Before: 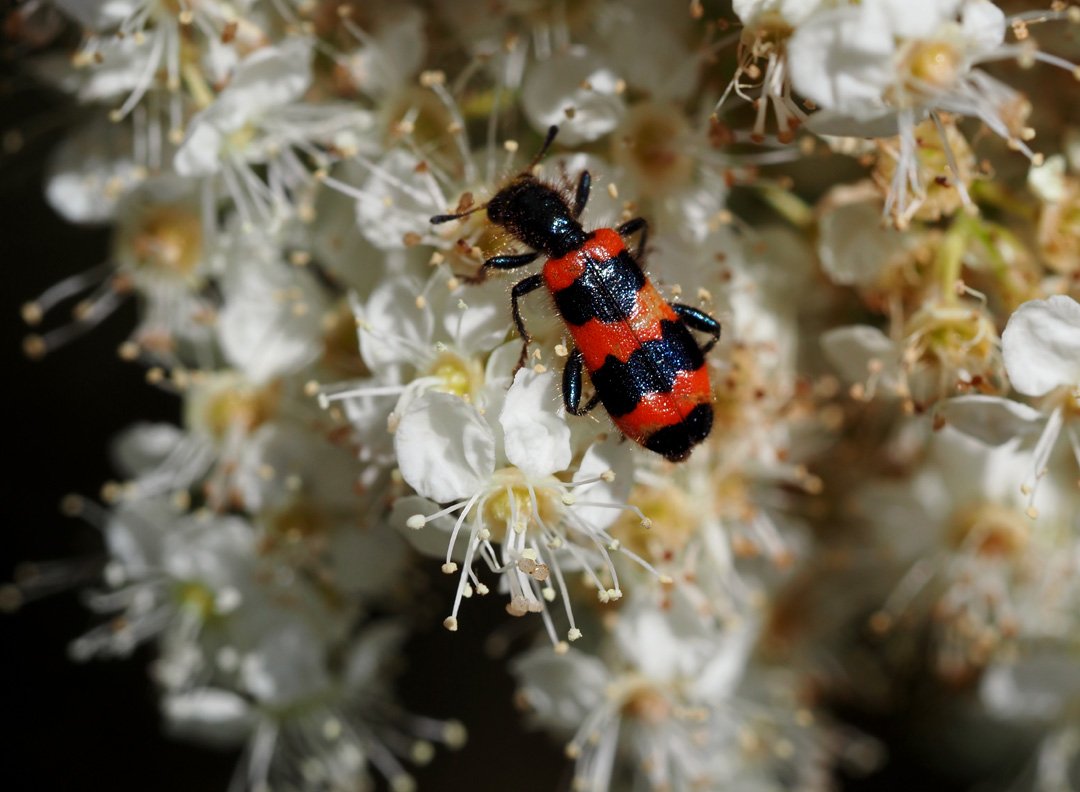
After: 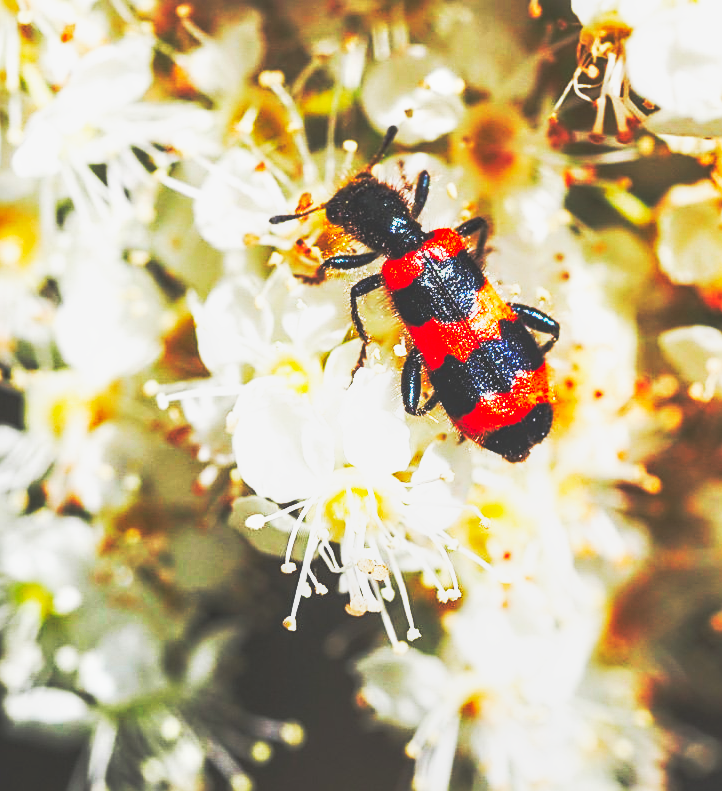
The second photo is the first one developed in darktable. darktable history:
crop and rotate: left 14.972%, right 18.124%
contrast brightness saturation: contrast -0.104, brightness 0.055, saturation 0.08
sharpen: on, module defaults
exposure: exposure 0.603 EV, compensate highlight preservation false
base curve: curves: ch0 [(0, 0.015) (0.085, 0.116) (0.134, 0.298) (0.19, 0.545) (0.296, 0.764) (0.599, 0.982) (1, 1)], preserve colors none
local contrast: on, module defaults
levels: levels [0, 0.478, 1]
